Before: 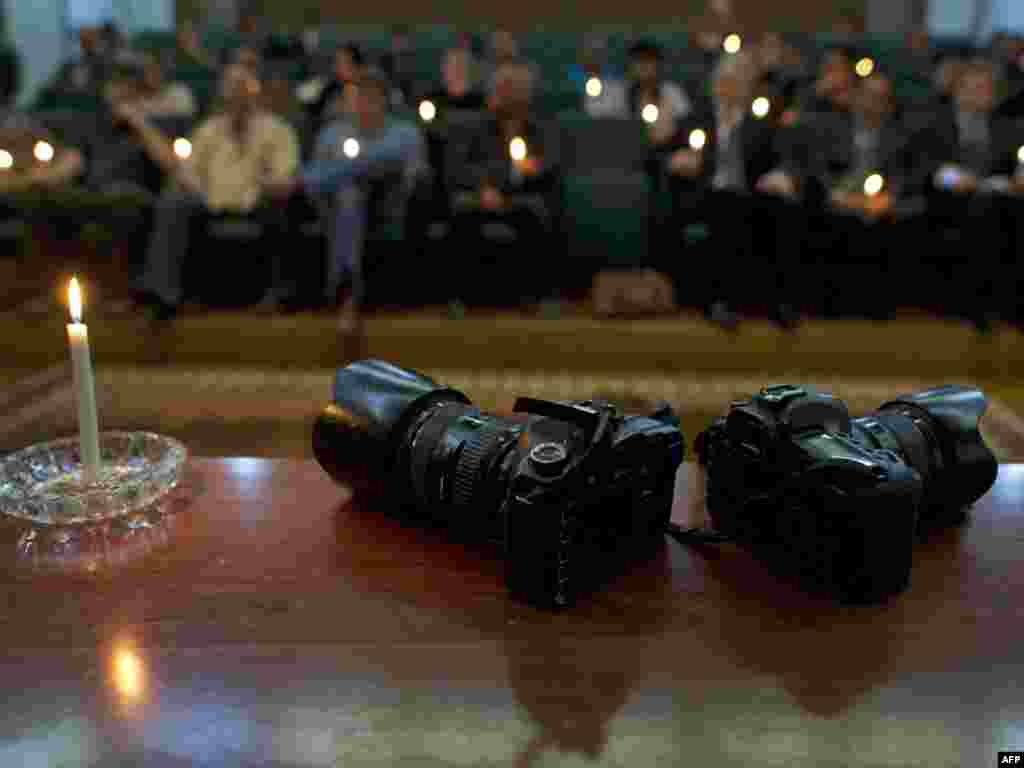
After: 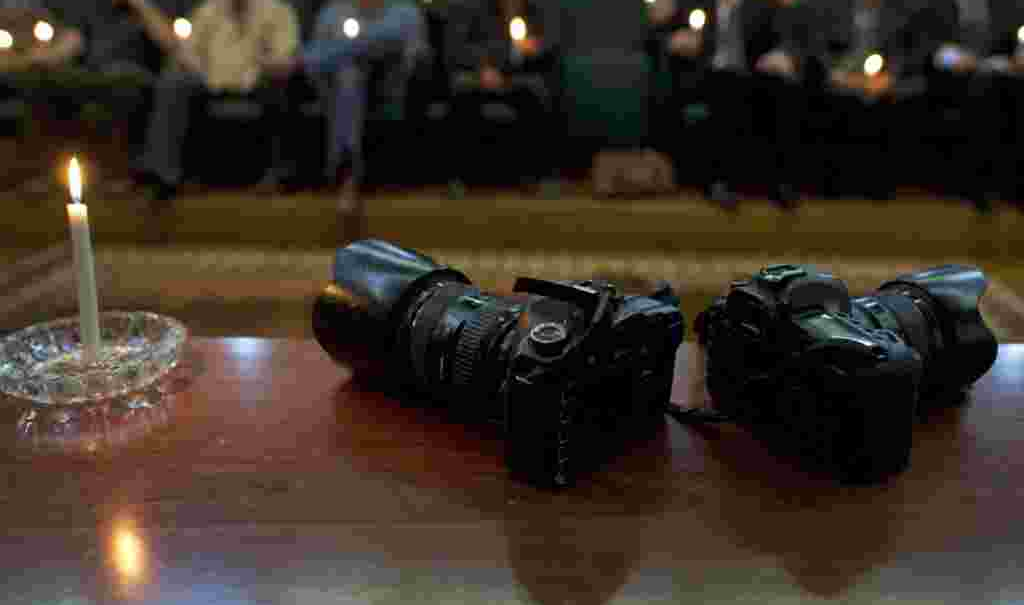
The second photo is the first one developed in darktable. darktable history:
crop and rotate: top 15.698%, bottom 5.44%
contrast brightness saturation: saturation -0.049
